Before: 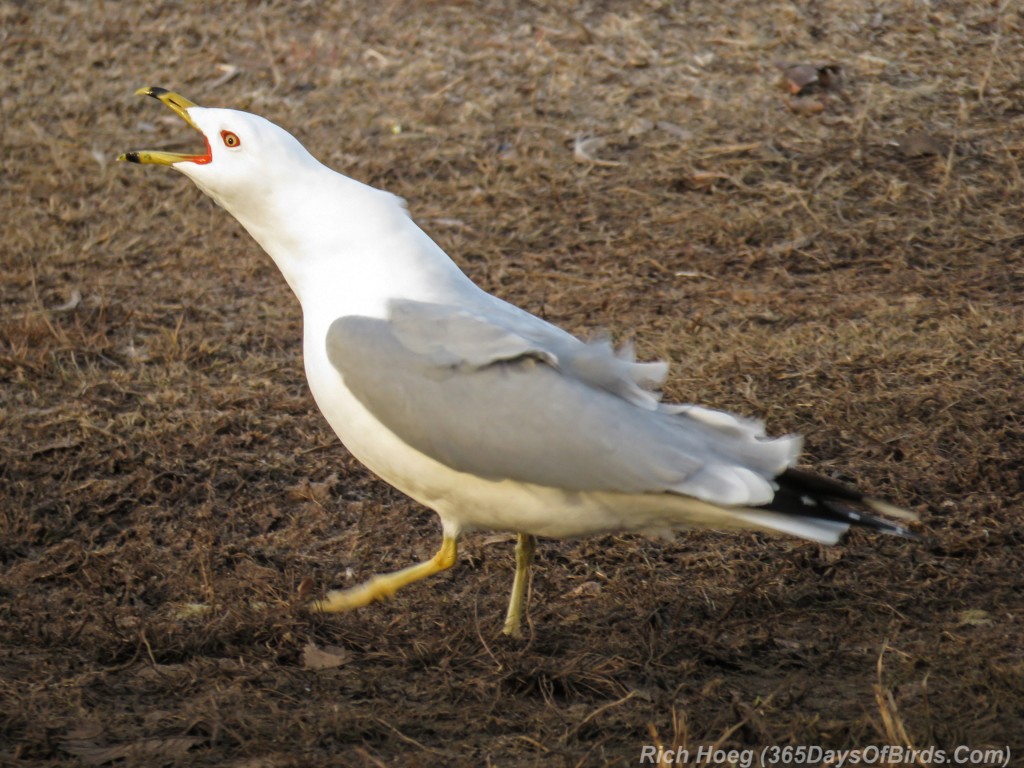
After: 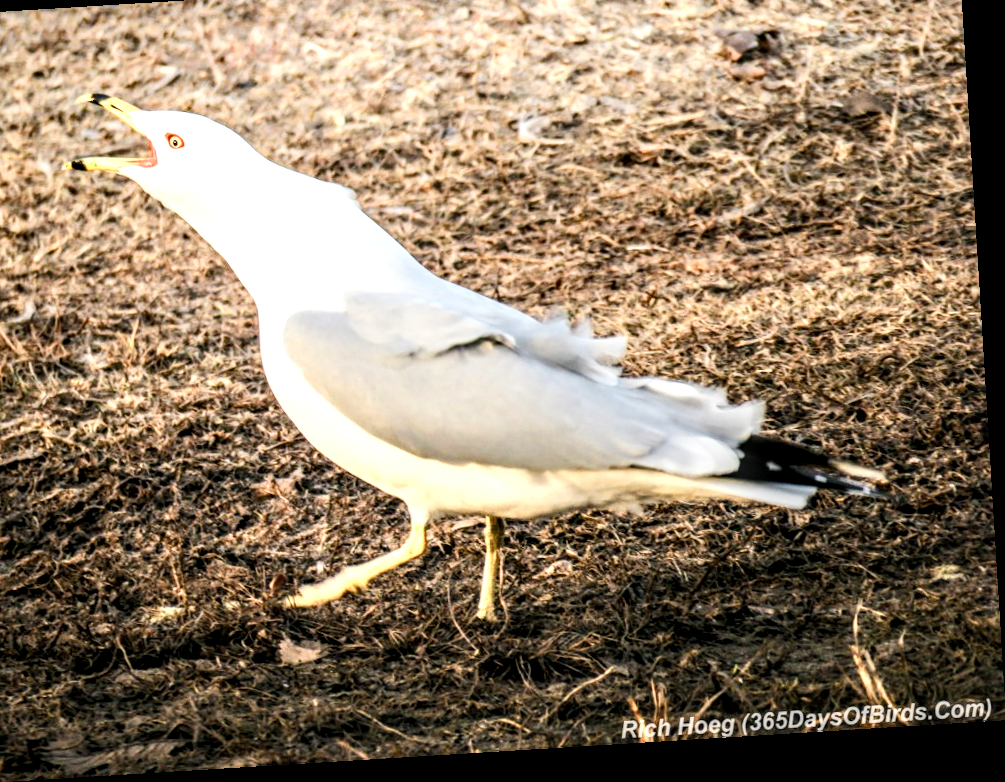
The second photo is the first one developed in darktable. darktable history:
local contrast: highlights 21%, detail 150%
color balance rgb: shadows lift › luminance -7.562%, shadows lift › chroma 2.248%, shadows lift › hue 202.07°, perceptual saturation grading › global saturation 13.94%, perceptual saturation grading › highlights -24.96%, perceptual saturation grading › shadows 29.686%, perceptual brilliance grading › global brilliance 20.53%, perceptual brilliance grading › shadows -39.825%, saturation formula JzAzBz (2021)
exposure: exposure 0.496 EV, compensate highlight preservation false
crop and rotate: angle 3.54°, left 5.958%, top 5.698%
color zones: curves: ch0 [(0.018, 0.548) (0.224, 0.64) (0.425, 0.447) (0.675, 0.575) (0.732, 0.579)]; ch1 [(0.066, 0.487) (0.25, 0.5) (0.404, 0.43) (0.75, 0.421) (0.956, 0.421)]; ch2 [(0.044, 0.561) (0.215, 0.465) (0.399, 0.544) (0.465, 0.548) (0.614, 0.447) (0.724, 0.43) (0.882, 0.623) (0.956, 0.632)]
contrast brightness saturation: contrast 0.098, brightness 0.035, saturation 0.093
tone equalizer: -8 EV -0.772 EV, -7 EV -0.722 EV, -6 EV -0.579 EV, -5 EV -0.379 EV, -3 EV 0.403 EV, -2 EV 0.6 EV, -1 EV 0.679 EV, +0 EV 0.767 EV, smoothing diameter 24.85%, edges refinement/feathering 7.26, preserve details guided filter
filmic rgb: black relative exposure -7.65 EV, white relative exposure 4.56 EV, hardness 3.61, contrast 1.058
